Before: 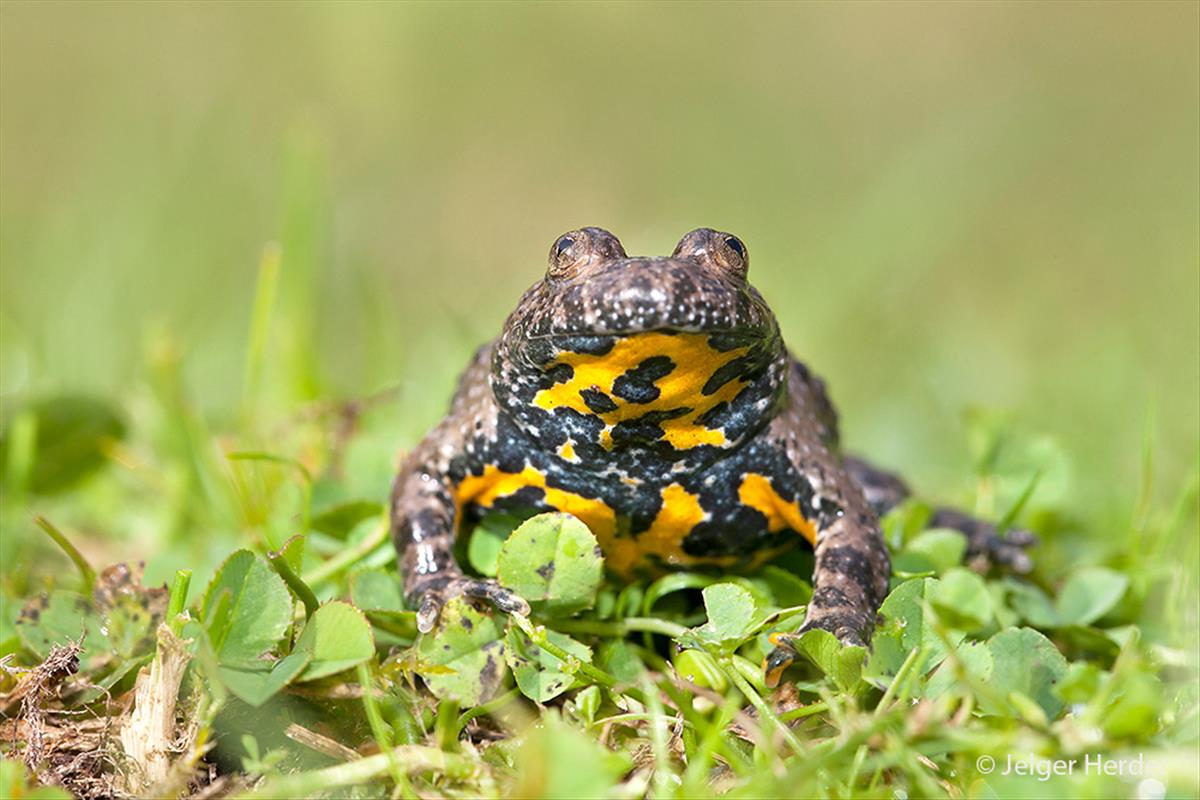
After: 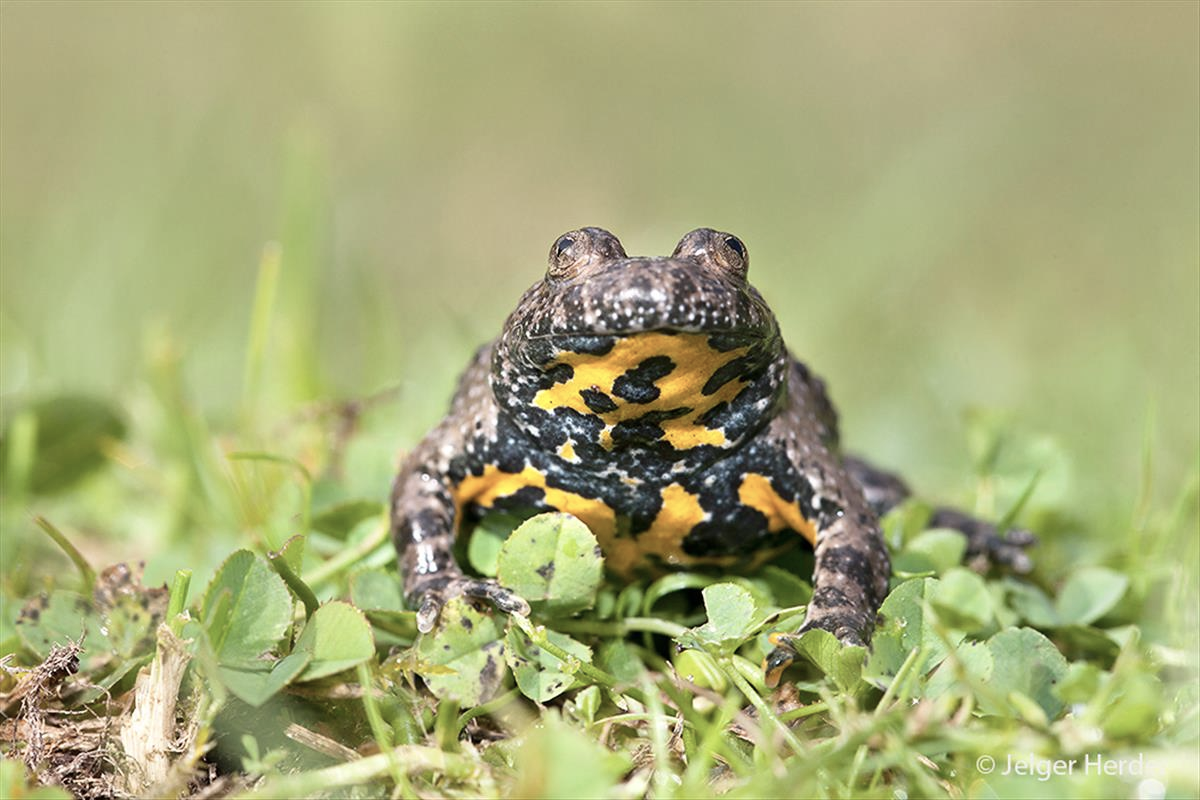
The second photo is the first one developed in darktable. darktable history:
contrast brightness saturation: contrast 0.096, saturation -0.285
